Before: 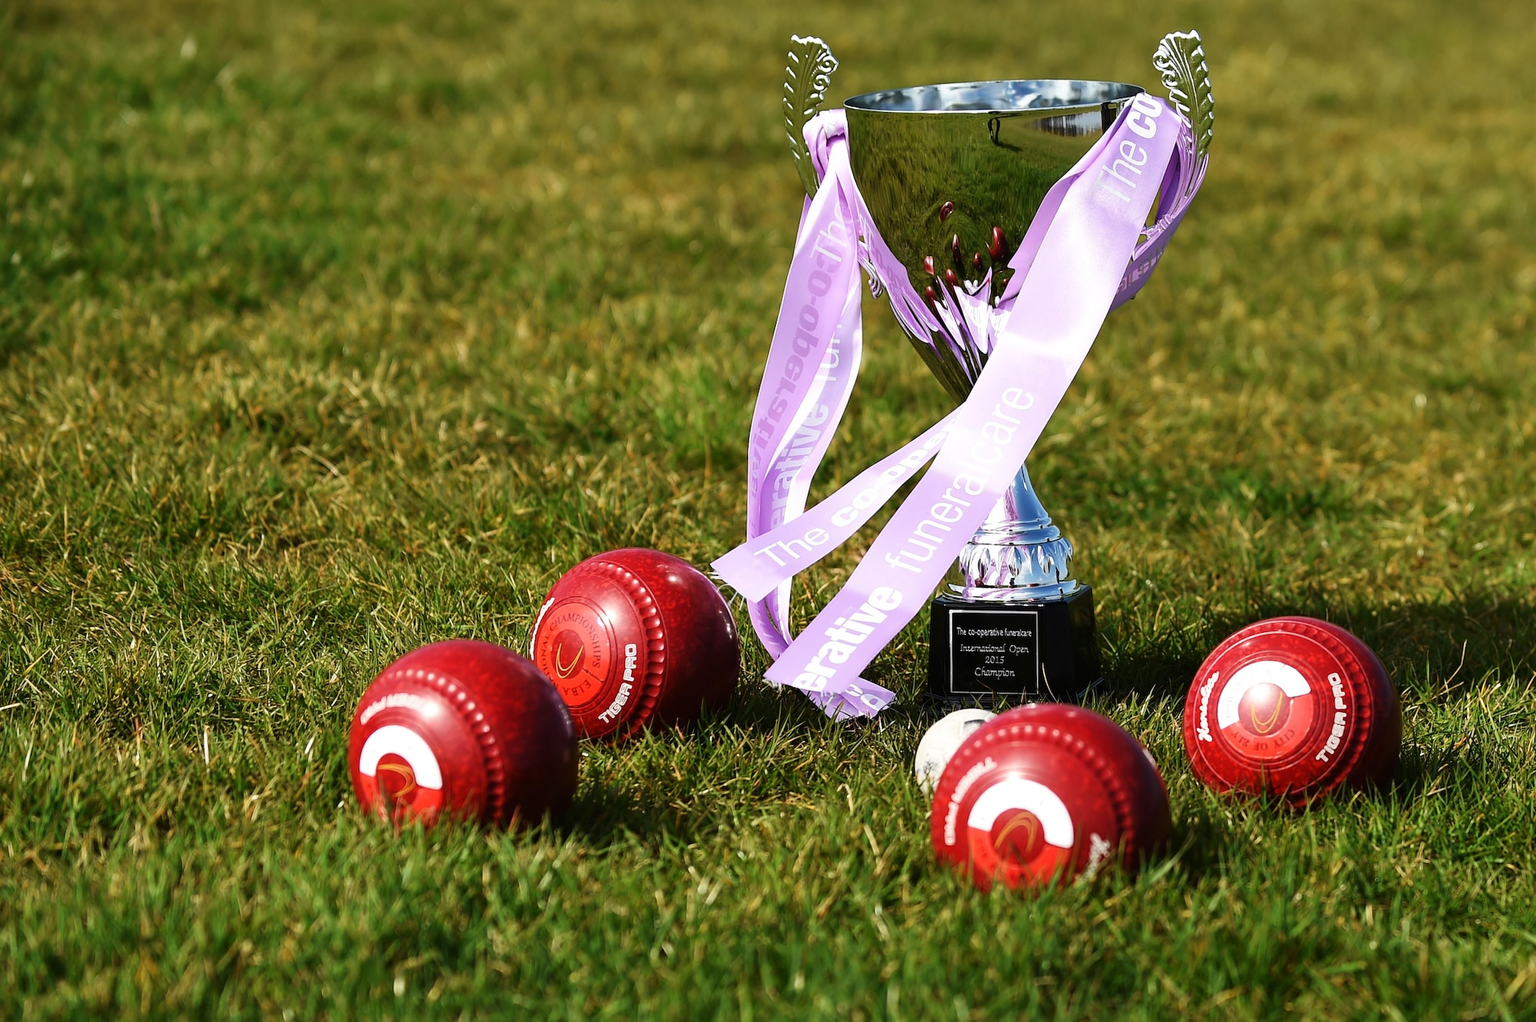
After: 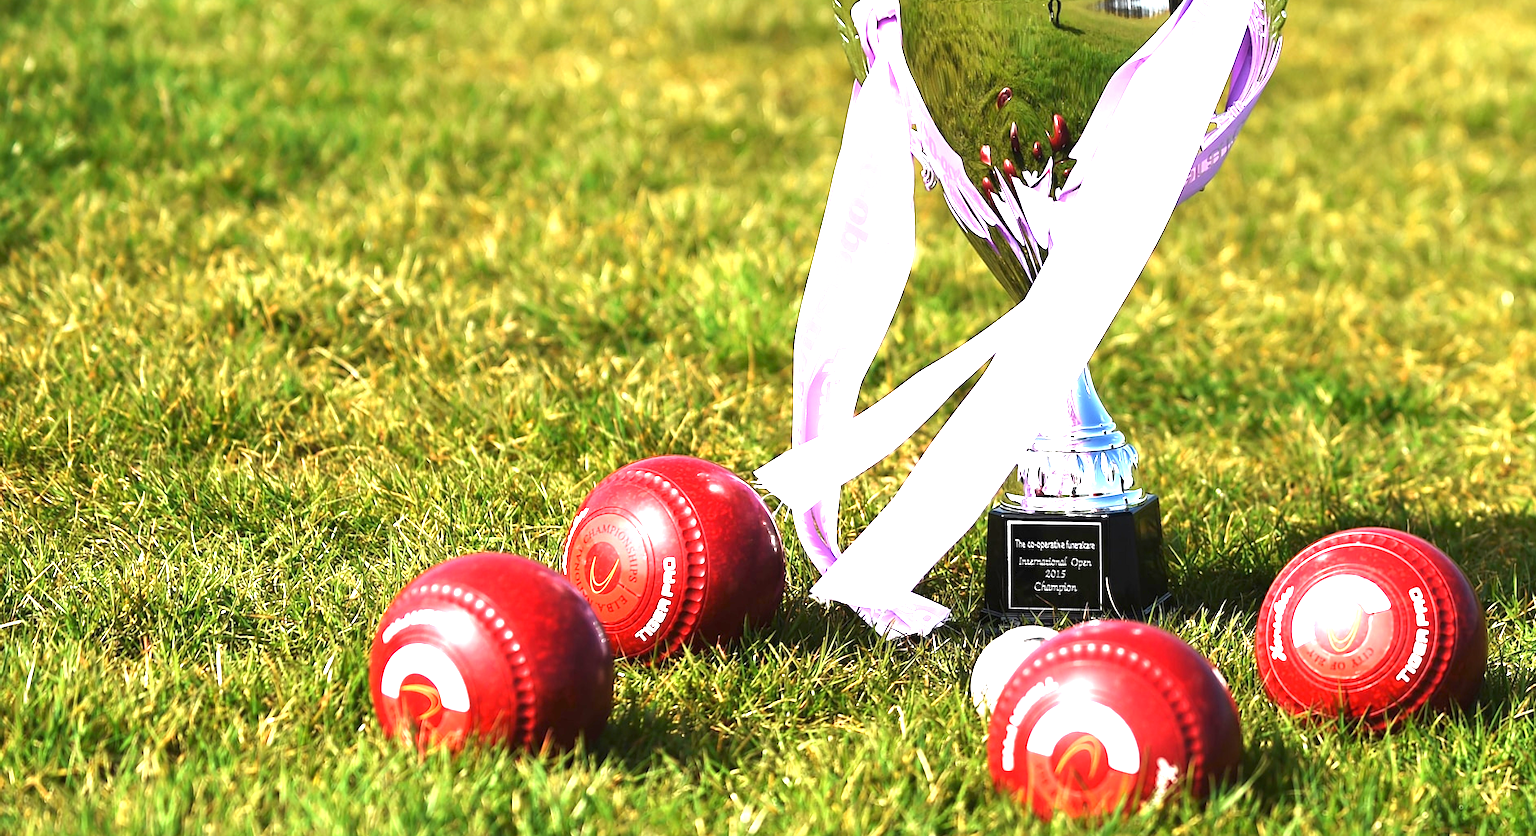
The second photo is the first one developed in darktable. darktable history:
exposure: black level correction 0, exposure 1.675 EV, compensate exposure bias true, compensate highlight preservation false
crop and rotate: angle 0.03°, top 11.643%, right 5.651%, bottom 11.189%
